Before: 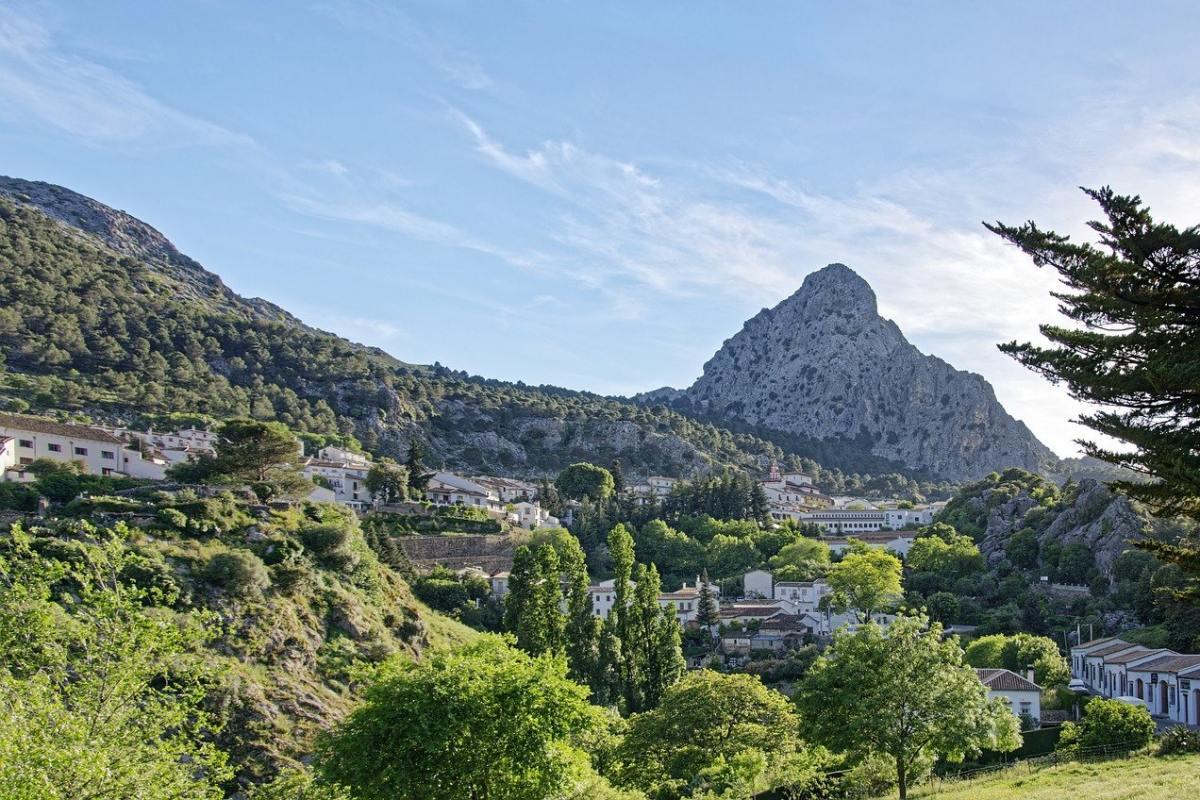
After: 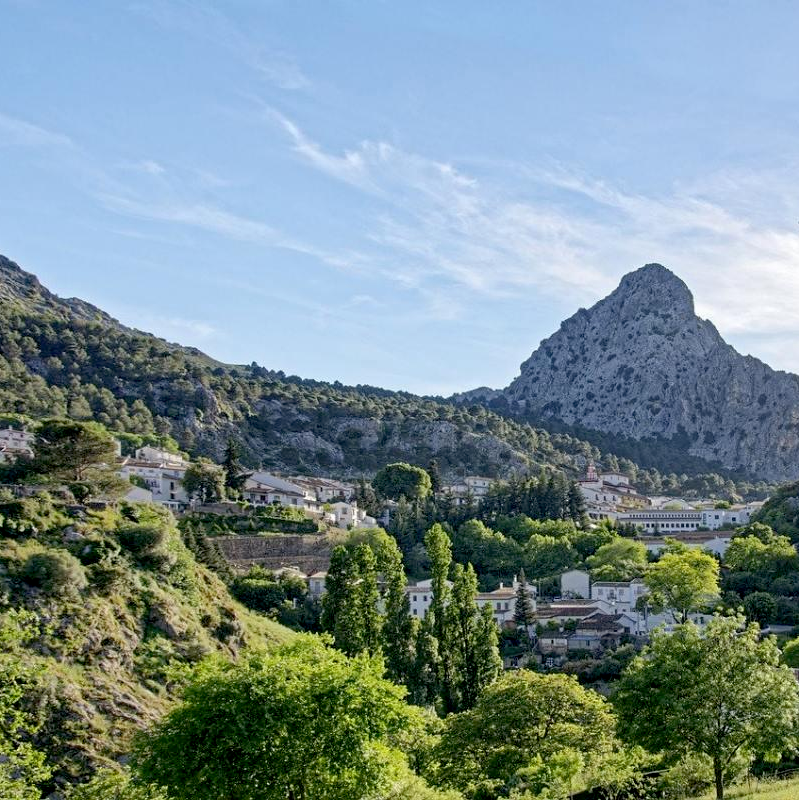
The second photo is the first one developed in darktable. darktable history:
crop and rotate: left 15.302%, right 18.042%
exposure: black level correction 0.01, compensate exposure bias true, compensate highlight preservation false
